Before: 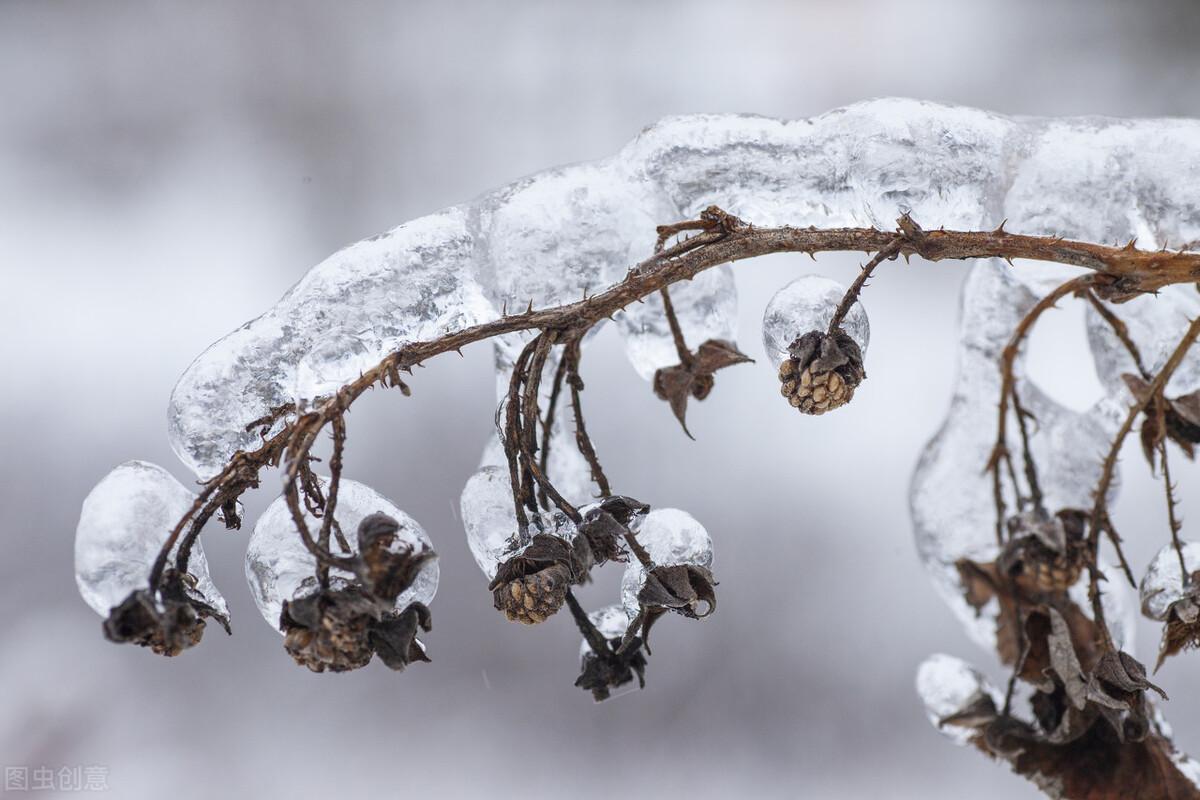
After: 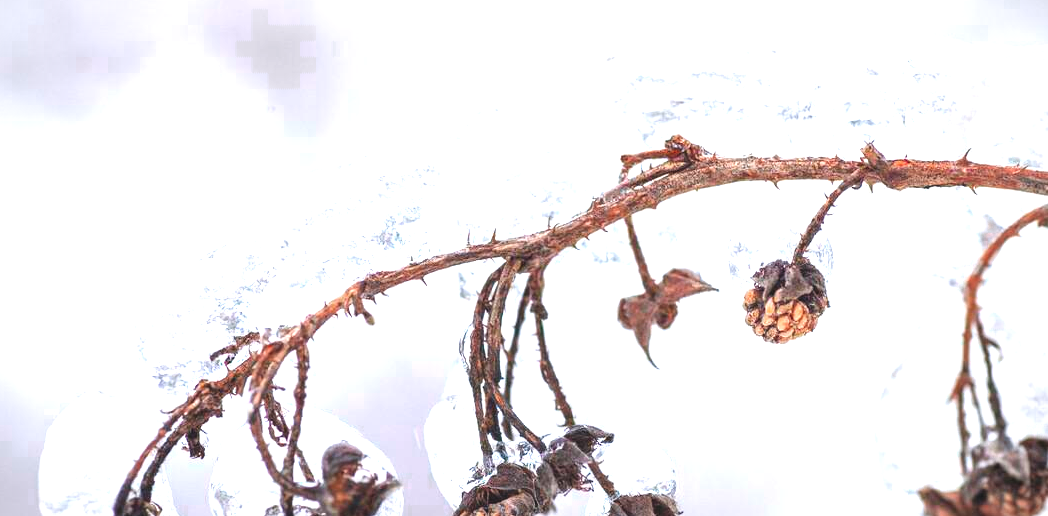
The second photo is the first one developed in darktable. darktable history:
base curve: curves: ch0 [(0, 0) (0.472, 0.508) (1, 1)]
vignetting: on, module defaults
crop: left 3.015%, top 8.969%, right 9.647%, bottom 26.457%
exposure: black level correction -0.005, exposure 1 EV, compensate highlight preservation false
color zones: curves: ch0 [(0.473, 0.374) (0.742, 0.784)]; ch1 [(0.354, 0.737) (0.742, 0.705)]; ch2 [(0.318, 0.421) (0.758, 0.532)]
